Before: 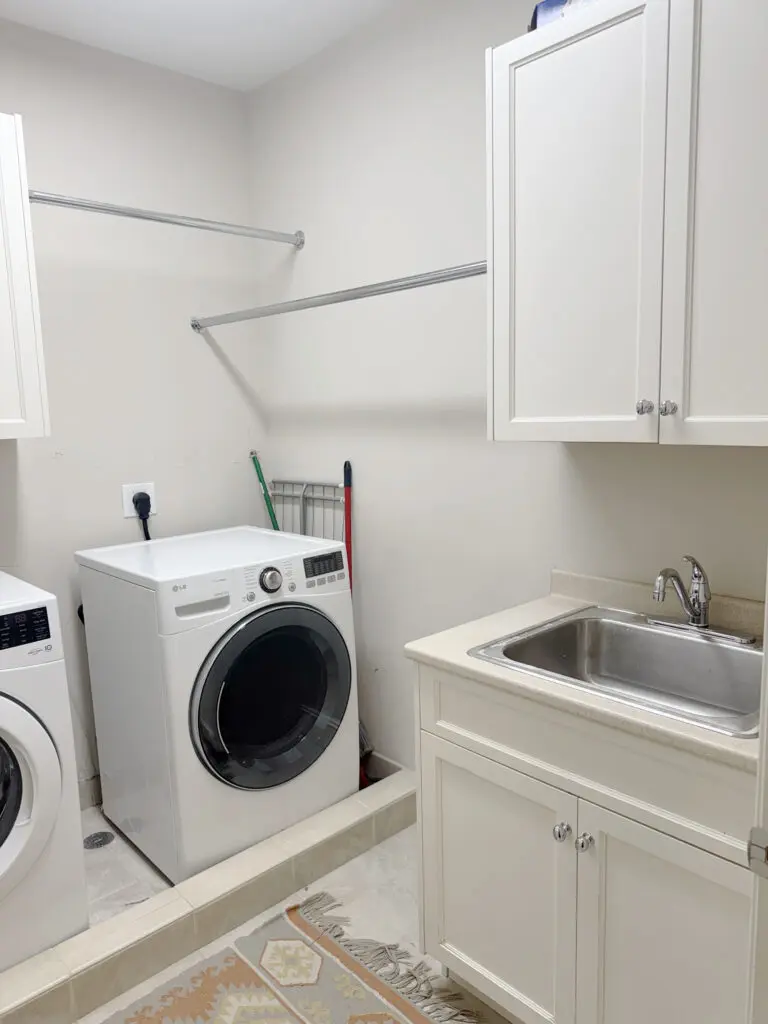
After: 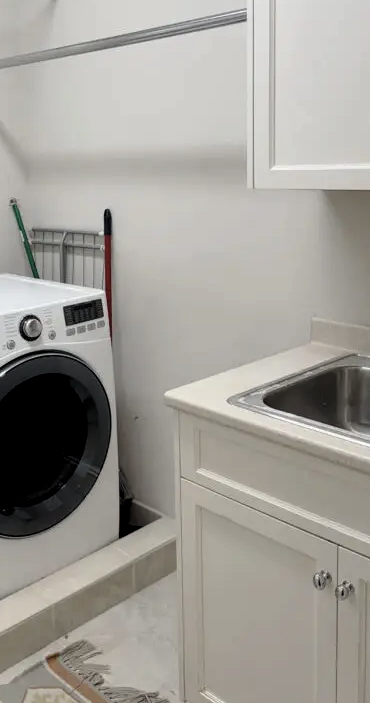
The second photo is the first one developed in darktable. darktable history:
crop: left 31.379%, top 24.658%, right 20.326%, bottom 6.628%
levels: levels [0.116, 0.574, 1]
